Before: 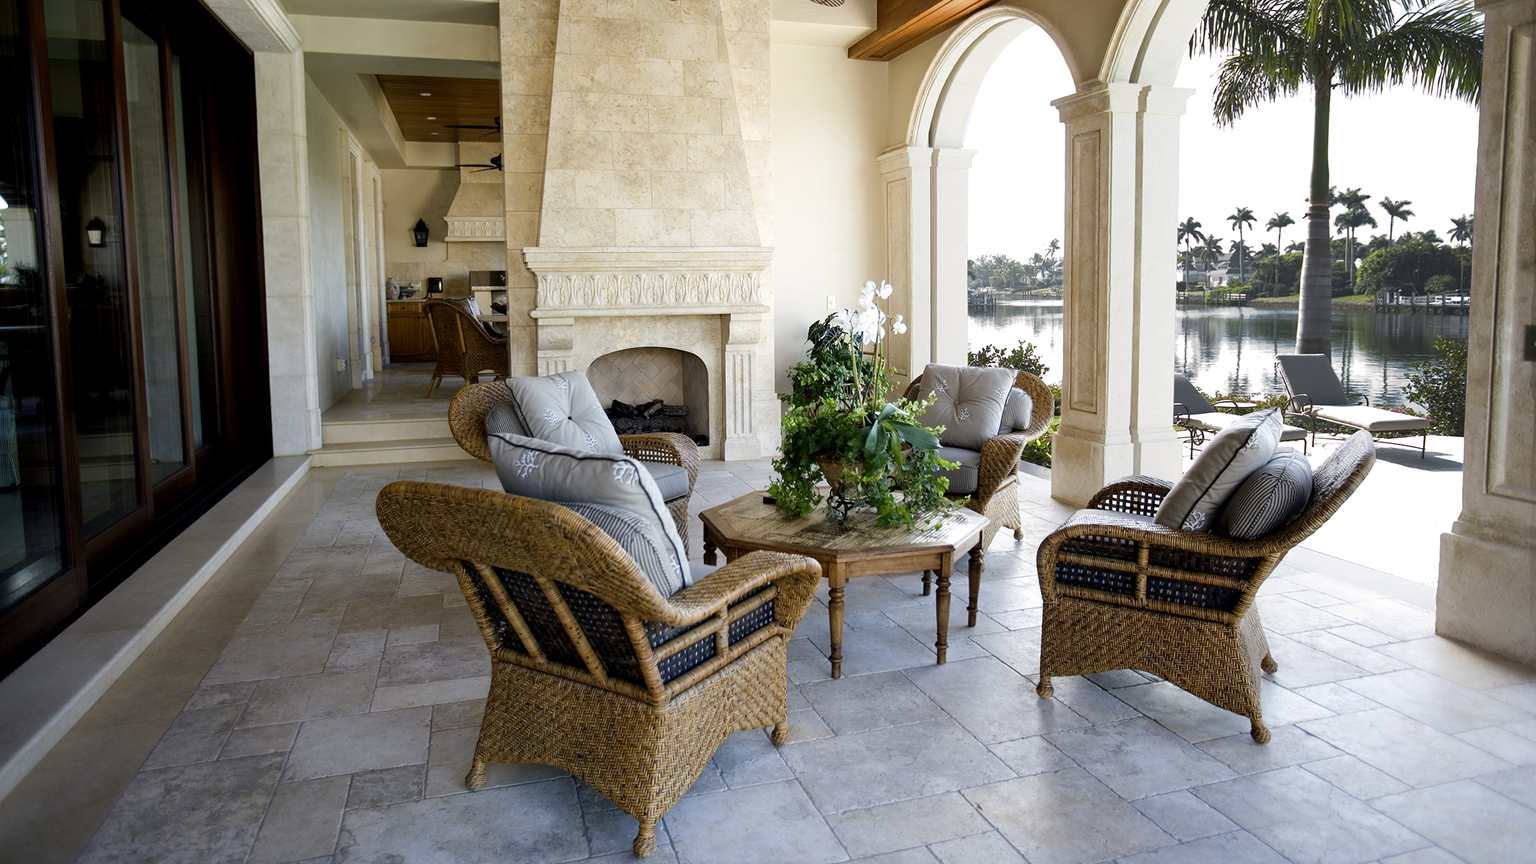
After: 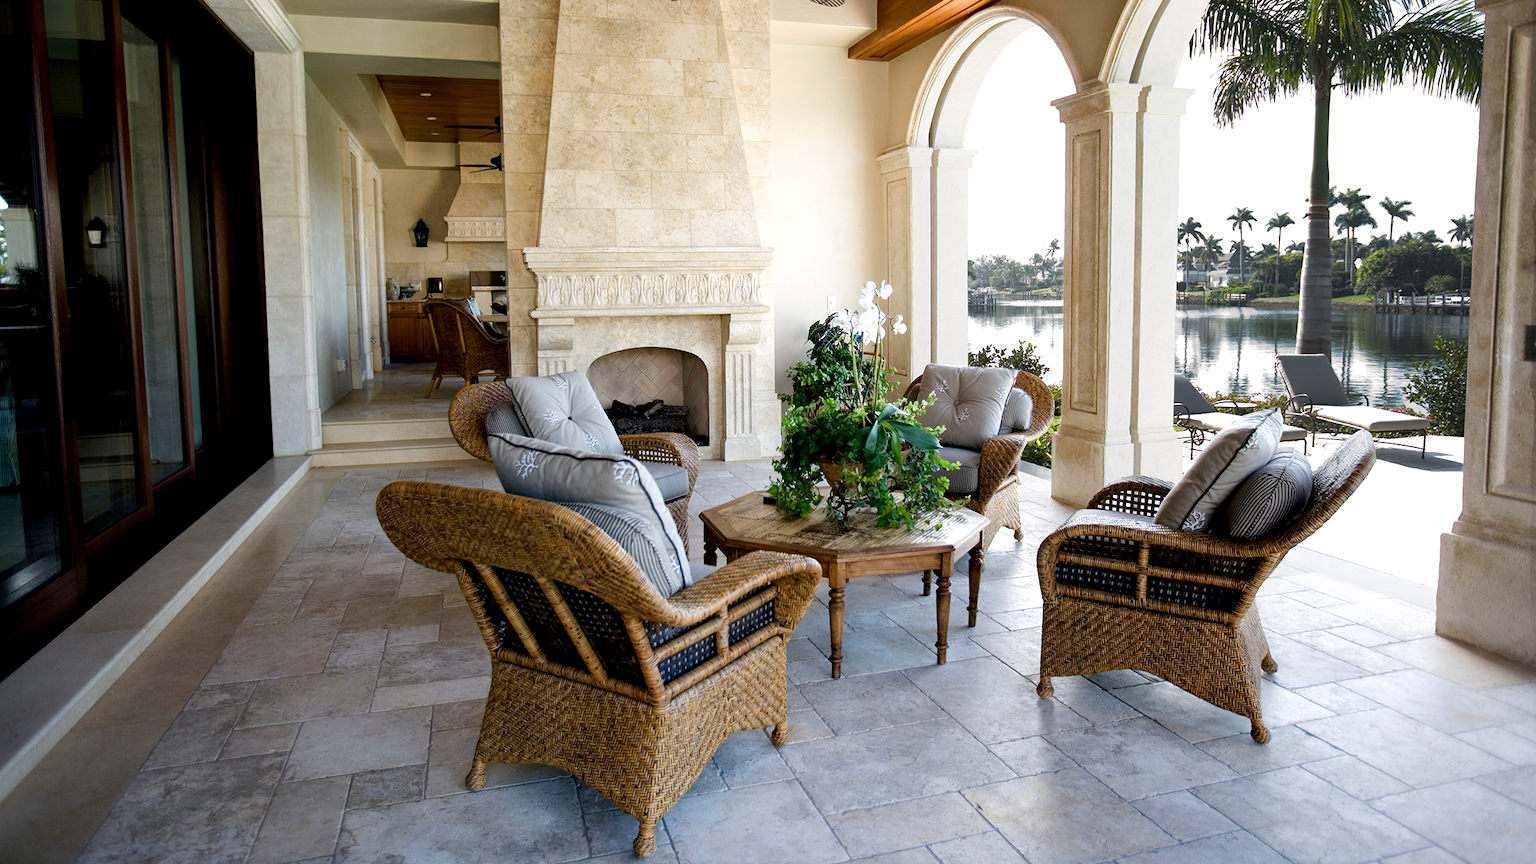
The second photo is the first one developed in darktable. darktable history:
local contrast: highlights 107%, shadows 100%, detail 120%, midtone range 0.2
